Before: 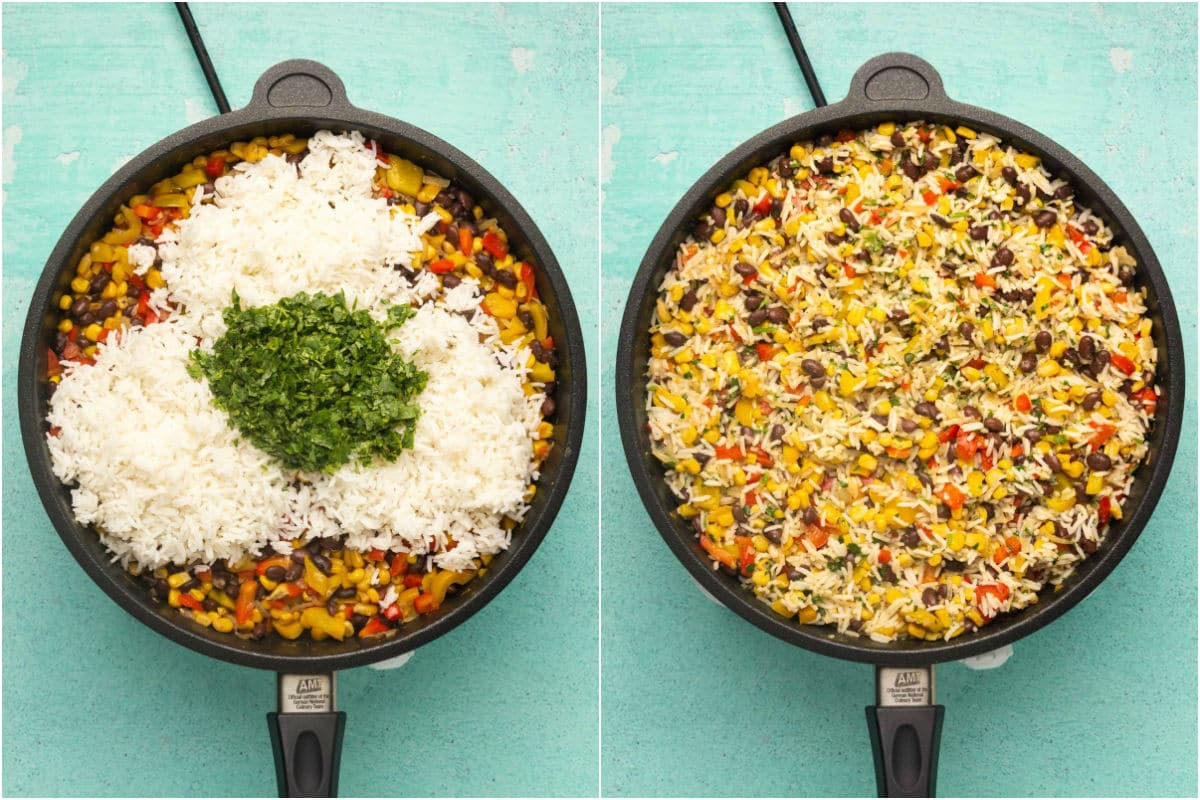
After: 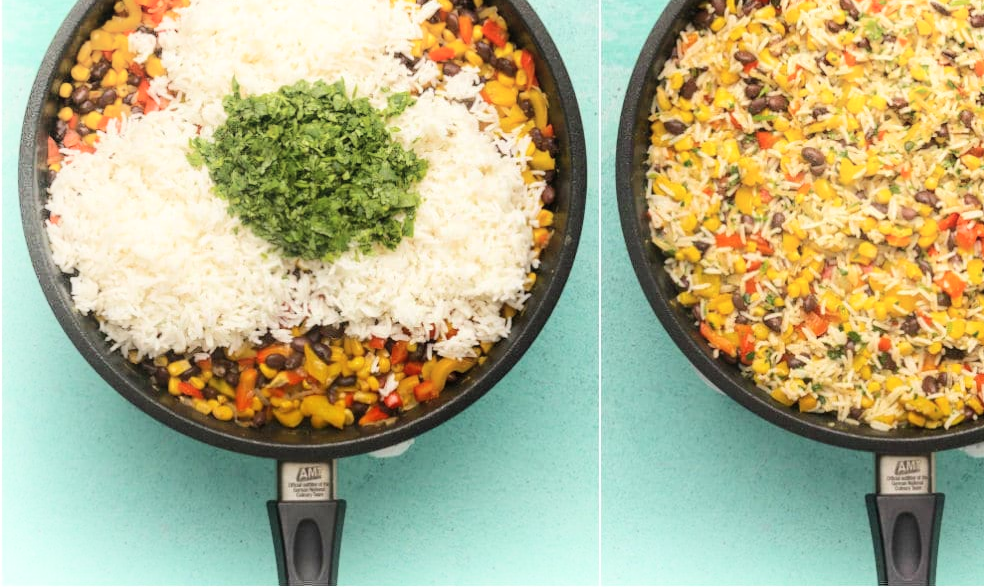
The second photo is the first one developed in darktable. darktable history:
crop: top 26.531%, right 17.959%
shadows and highlights: shadows -54.3, highlights 86.09, soften with gaussian
